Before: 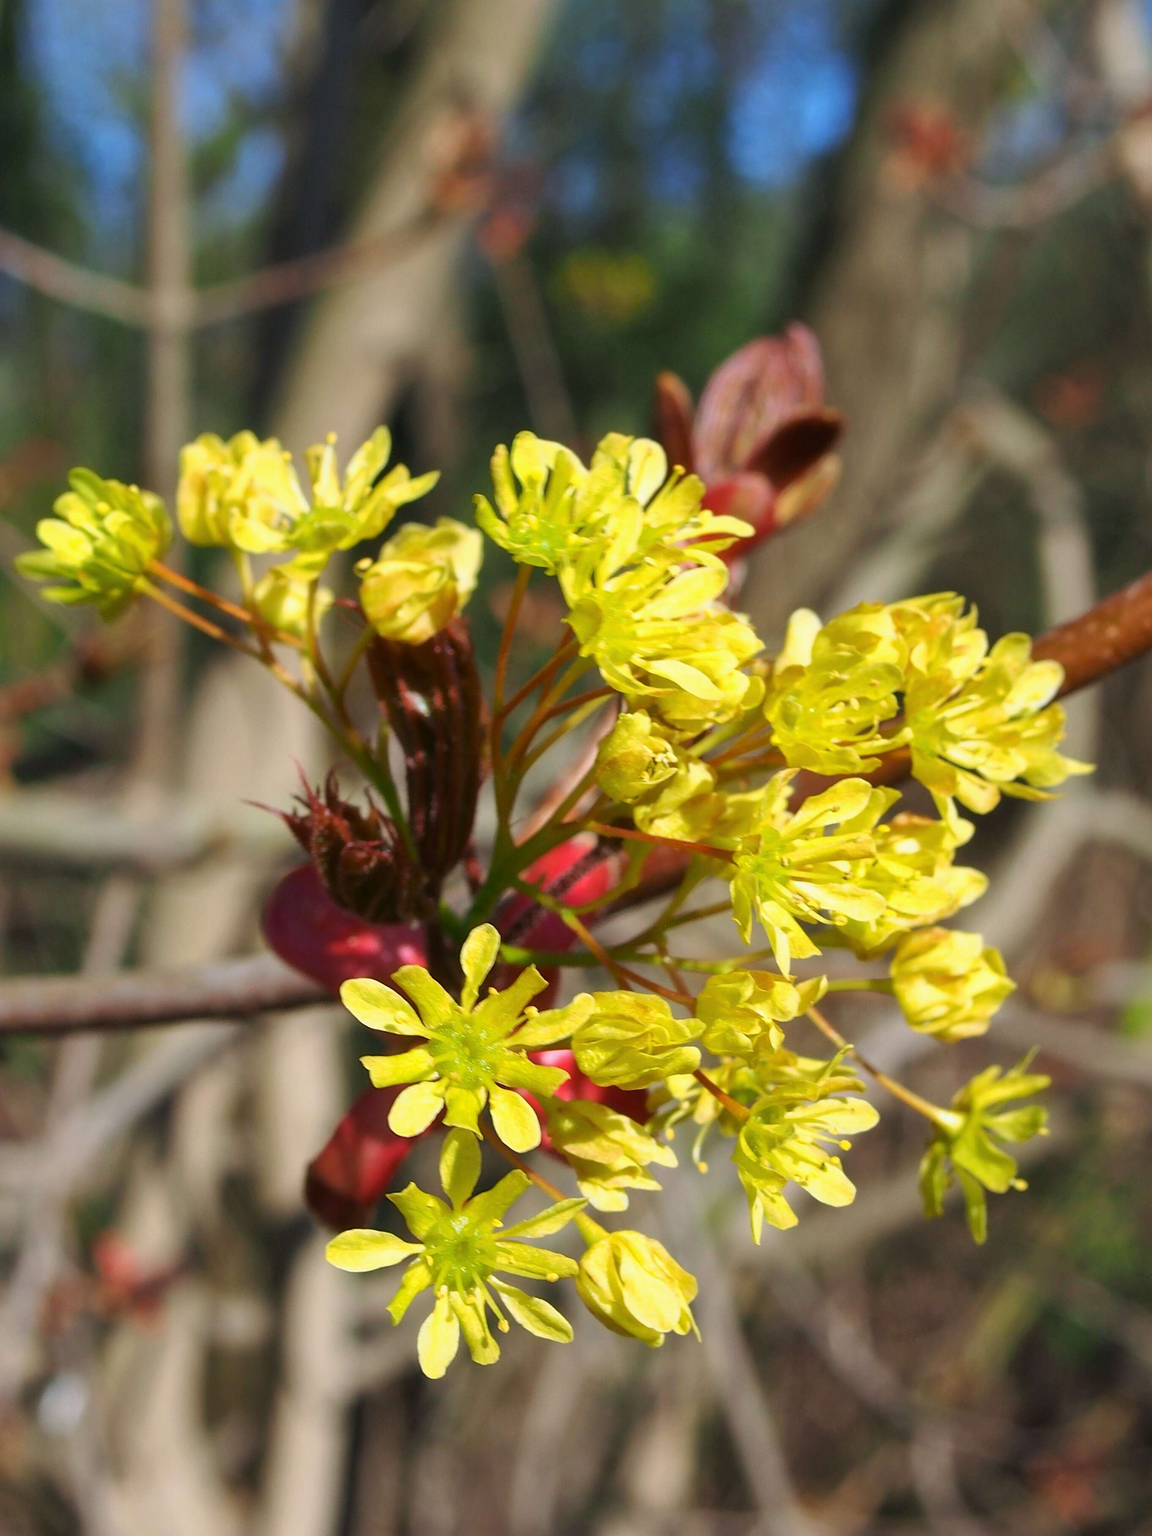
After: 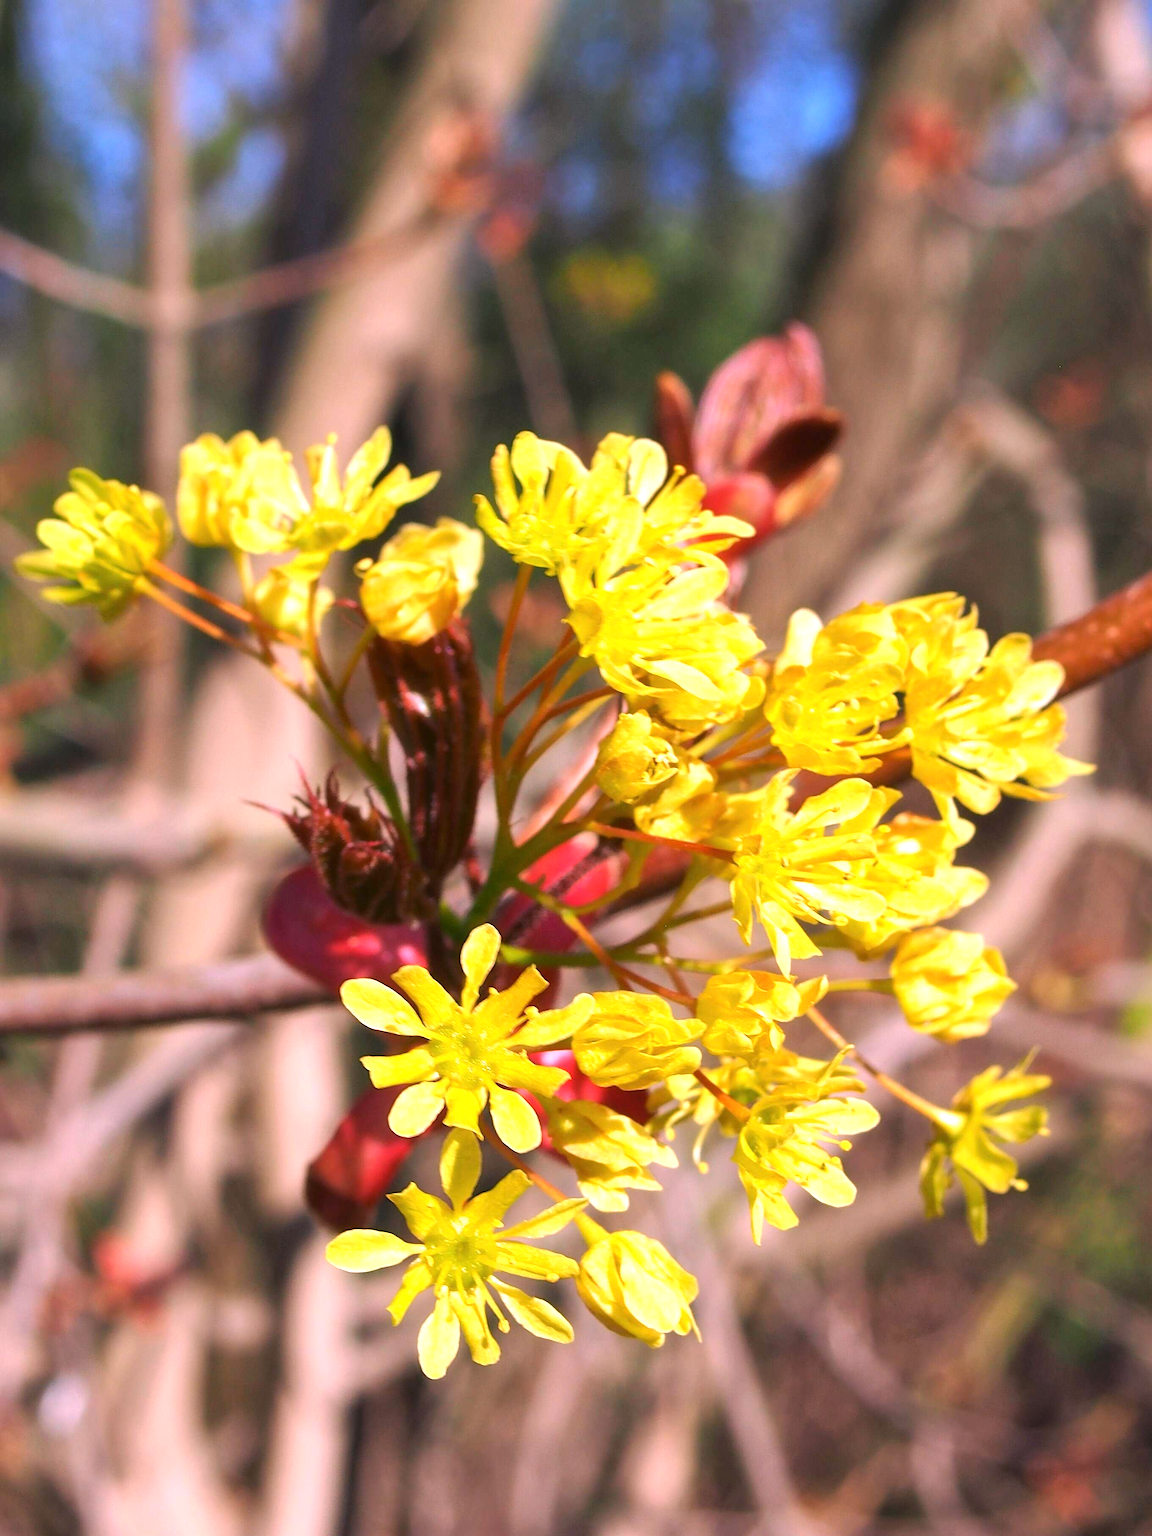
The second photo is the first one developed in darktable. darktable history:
exposure: exposure 0.485 EV, compensate highlight preservation false
white balance: red 1.188, blue 1.11
